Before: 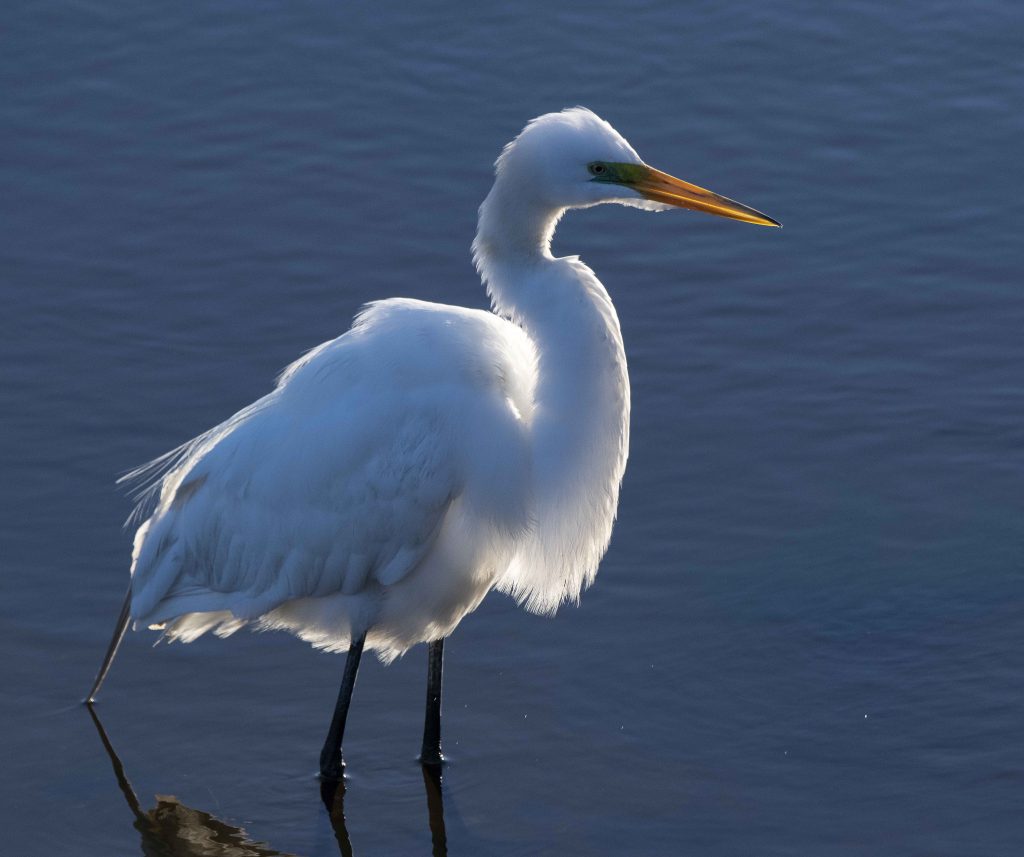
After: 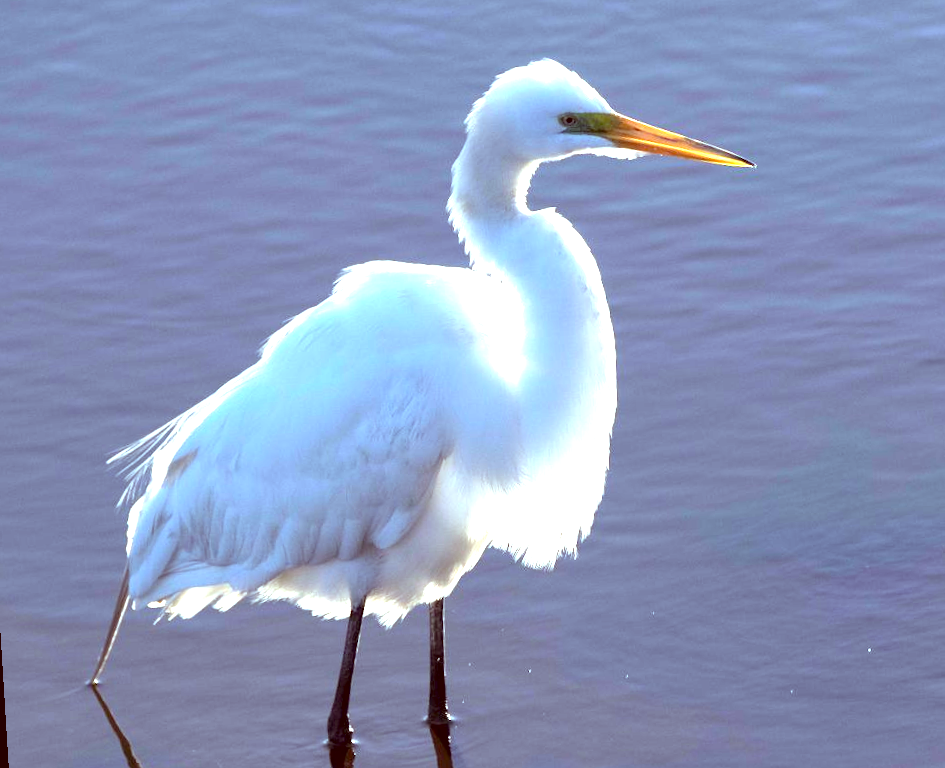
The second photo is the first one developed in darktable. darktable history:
crop and rotate: right 5.167%
exposure: black level correction 0.001, exposure 2 EV, compensate highlight preservation false
contrast brightness saturation: contrast 0.01, saturation -0.05
rotate and perspective: rotation -3.52°, crop left 0.036, crop right 0.964, crop top 0.081, crop bottom 0.919
color correction: highlights a* -7.23, highlights b* -0.161, shadows a* 20.08, shadows b* 11.73
